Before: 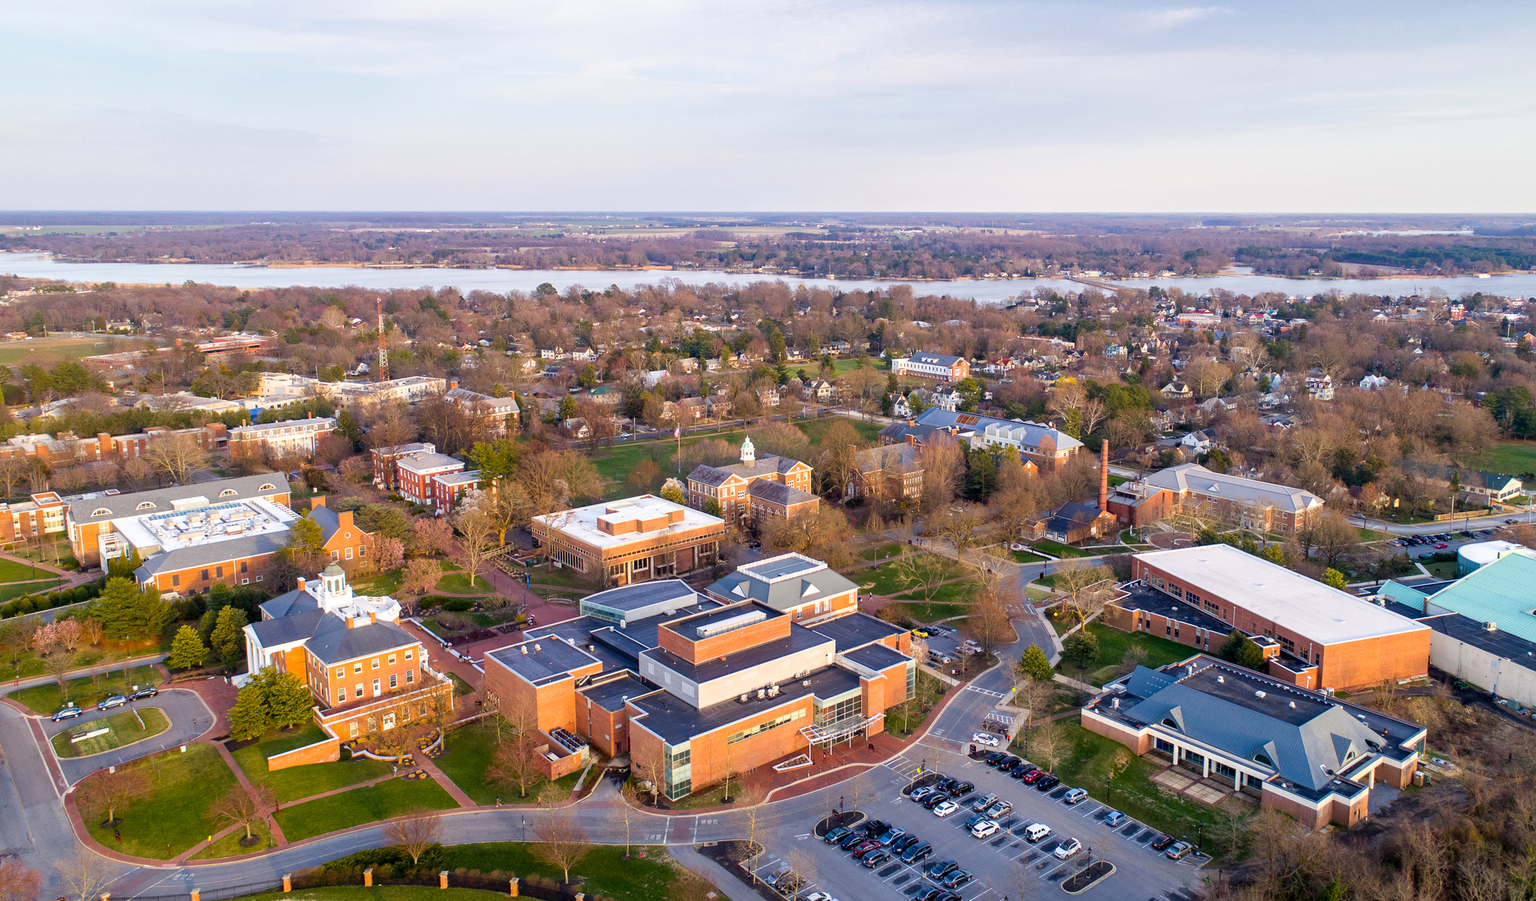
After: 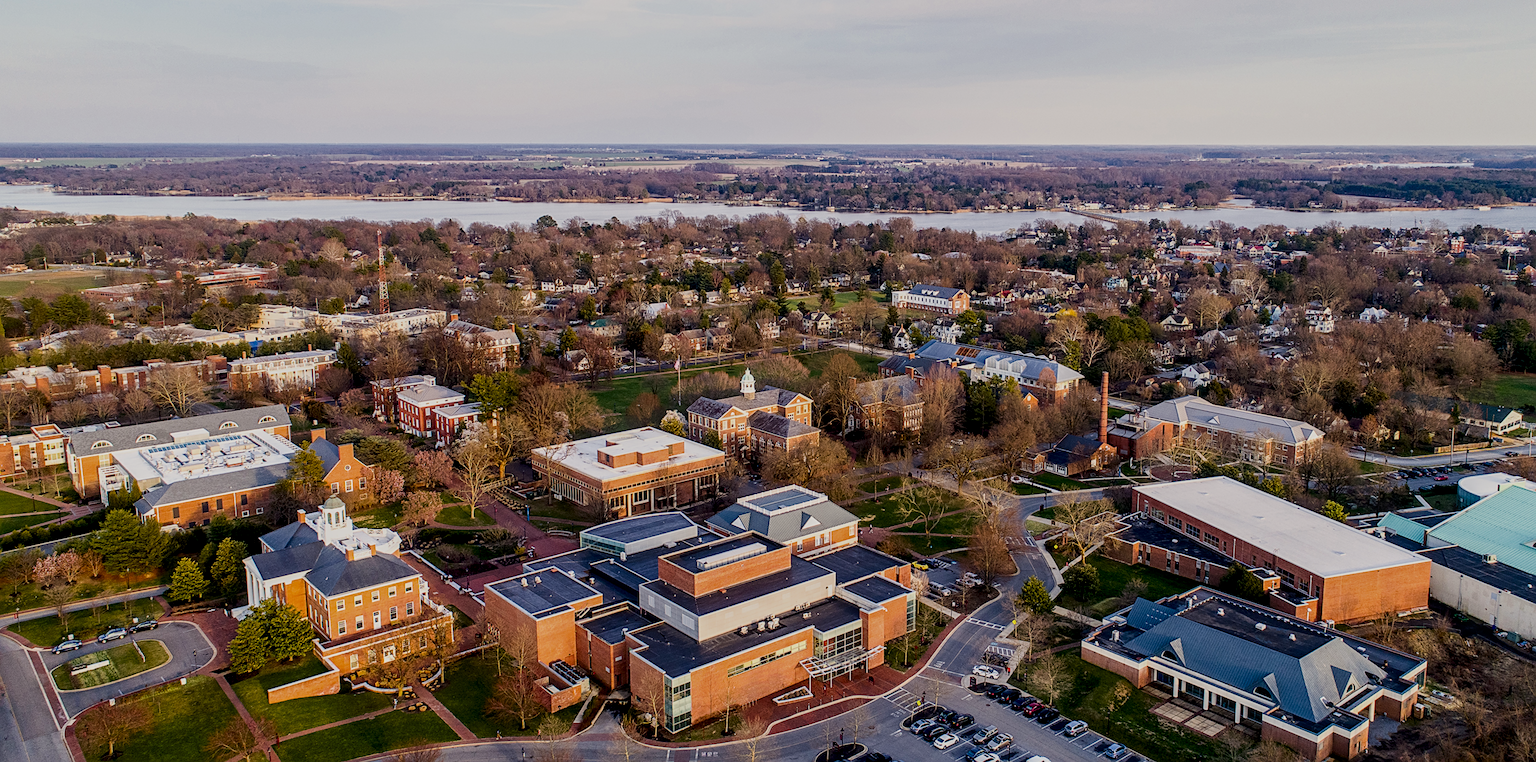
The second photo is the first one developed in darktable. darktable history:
exposure: black level correction 0, exposure -0.697 EV, compensate highlight preservation false
crop: top 7.598%, bottom 7.694%
color correction: highlights a* 0.719, highlights b* 2.79, saturation 1.08
filmic rgb: black relative exposure -7.65 EV, white relative exposure 4.56 EV, hardness 3.61
local contrast: on, module defaults
contrast brightness saturation: contrast 0.221
sharpen: on, module defaults
